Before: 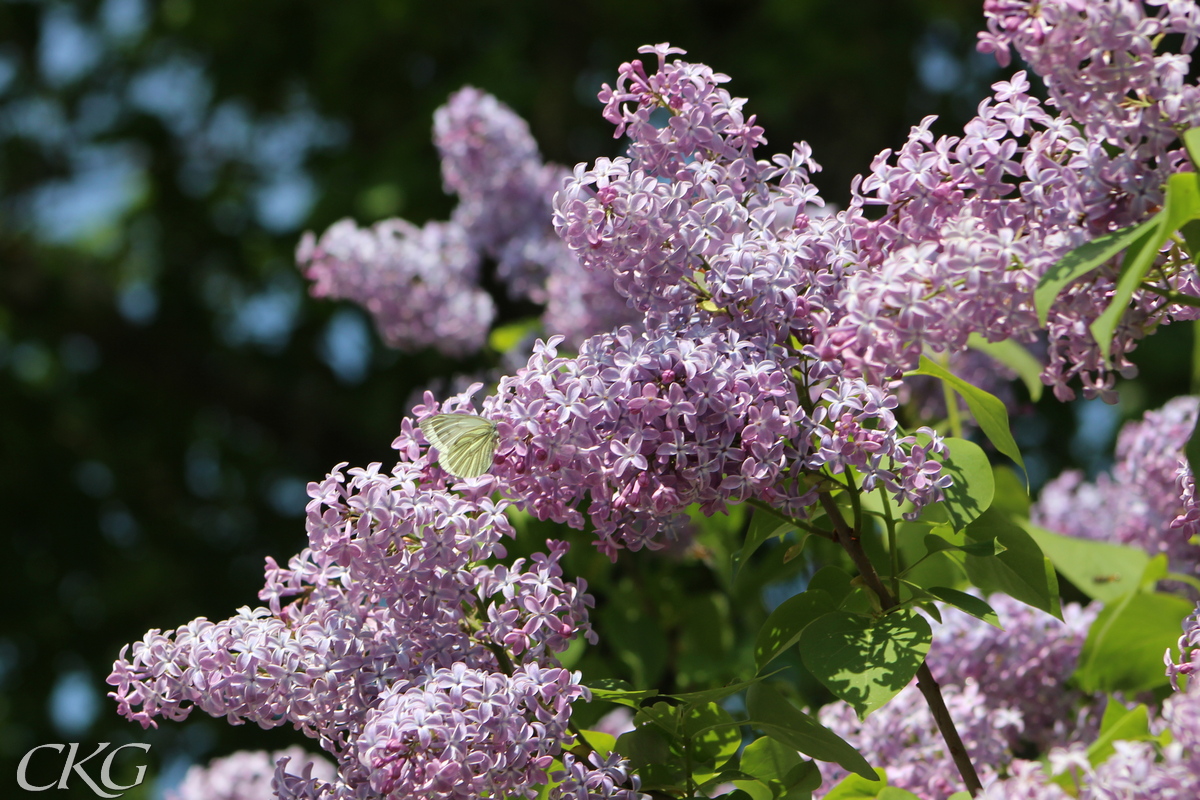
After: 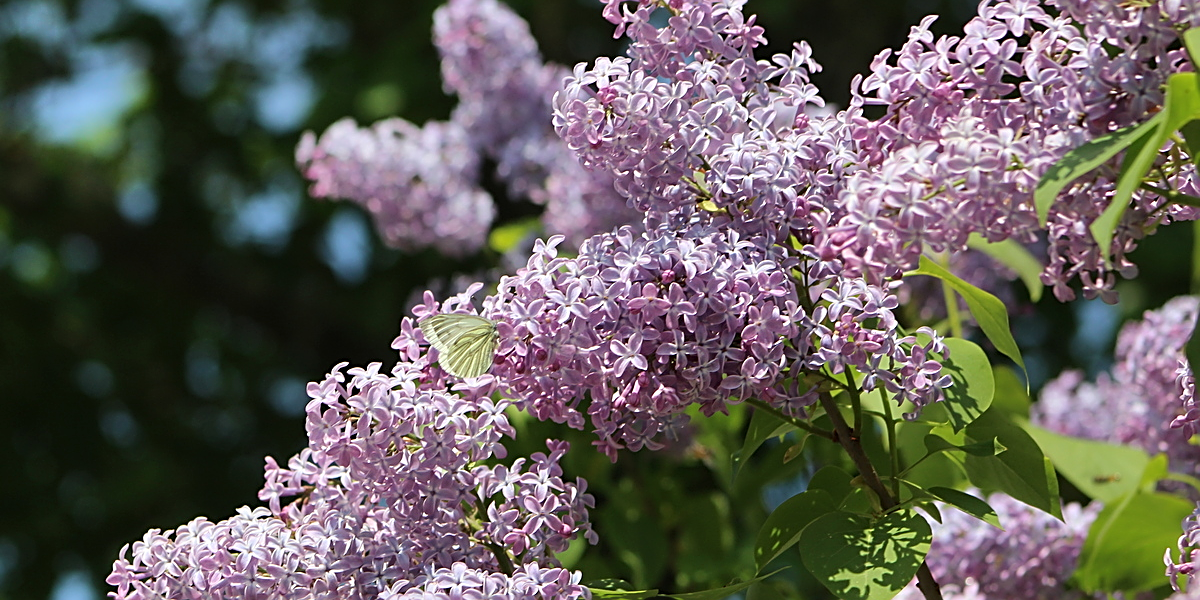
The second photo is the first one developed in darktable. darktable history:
sharpen: amount 0.75
crop and rotate: top 12.5%, bottom 12.5%
shadows and highlights: radius 264.75, soften with gaussian
